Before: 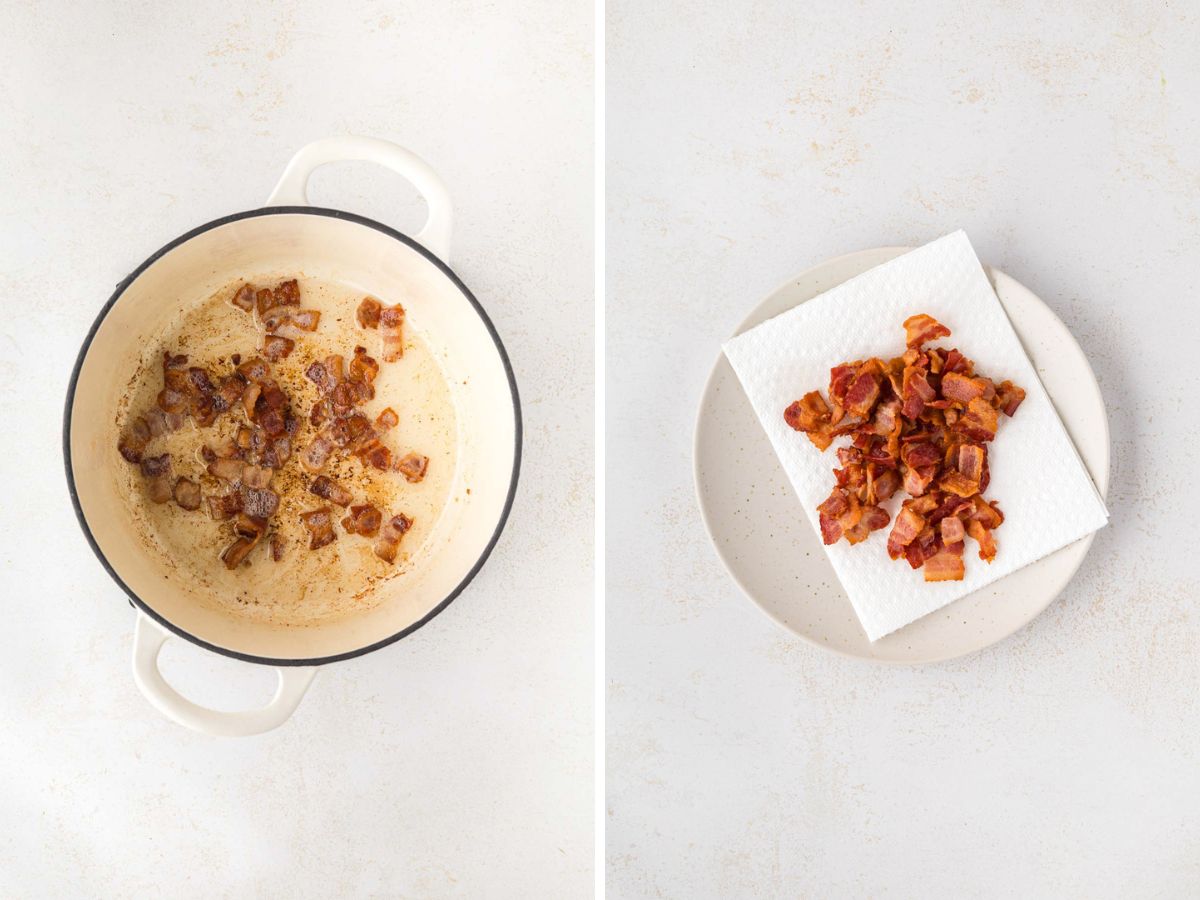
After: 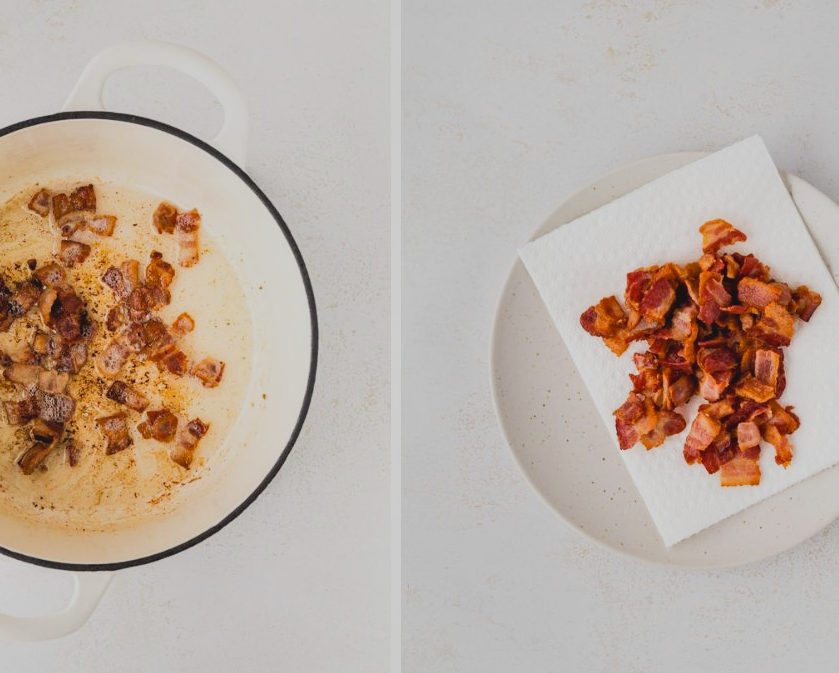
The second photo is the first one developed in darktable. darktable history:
filmic rgb: black relative exposure -5 EV, hardness 2.88, contrast 1.3, highlights saturation mix -30%
contrast brightness saturation: contrast -0.1, brightness 0.05, saturation 0.08
crop and rotate: left 17.046%, top 10.659%, right 12.989%, bottom 14.553%
shadows and highlights: highlights color adjustment 0%, soften with gaussian
